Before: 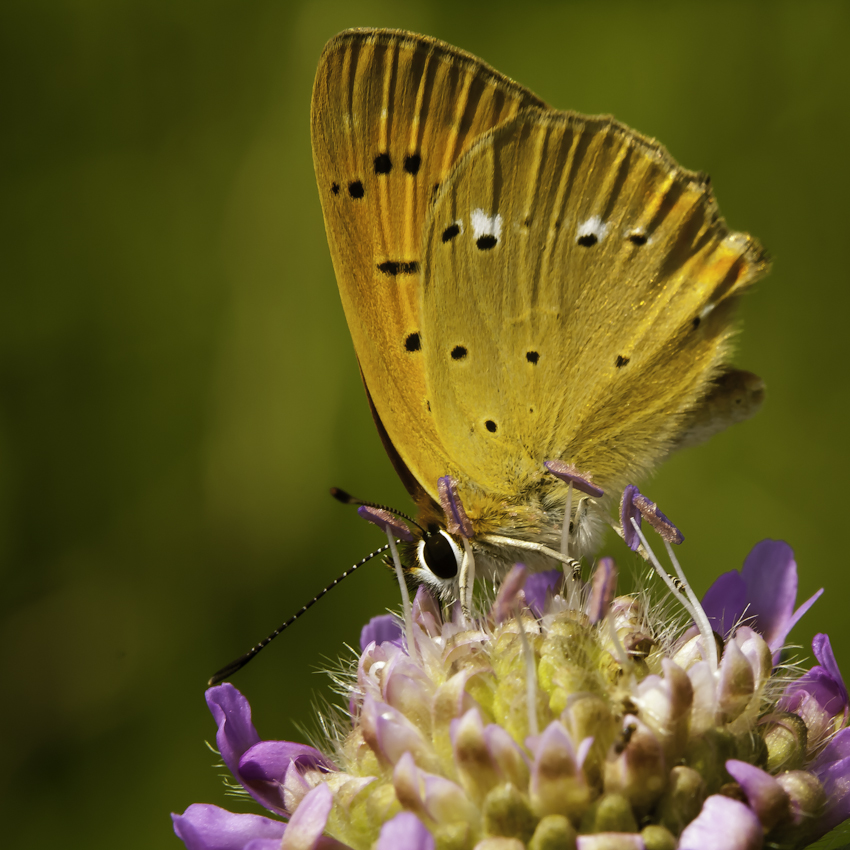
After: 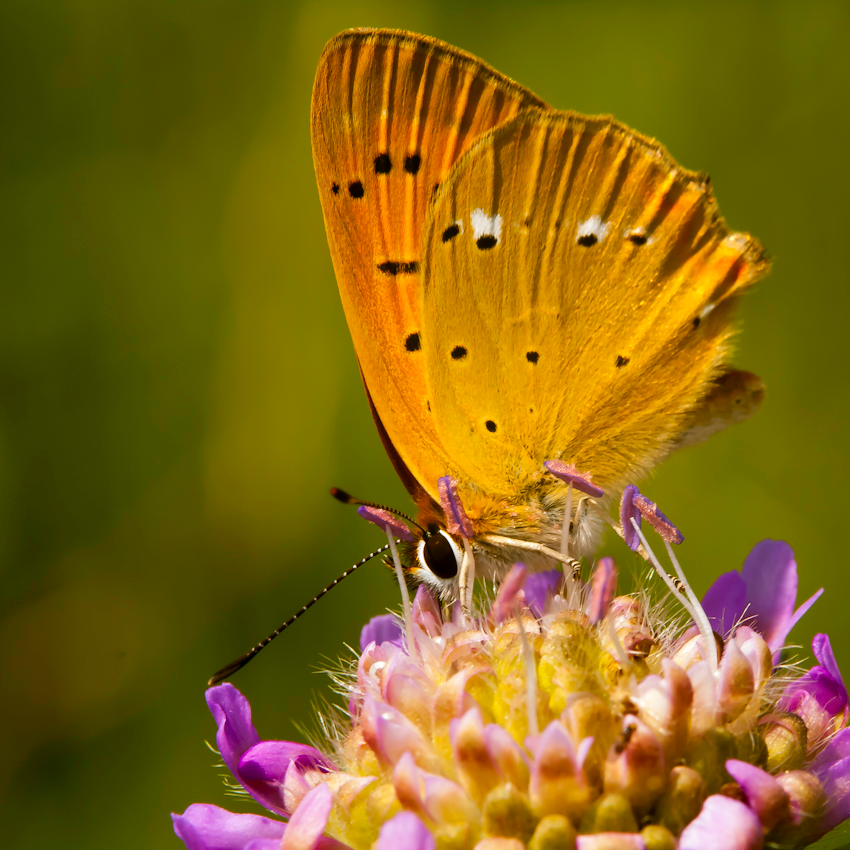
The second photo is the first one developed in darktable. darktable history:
contrast brightness saturation: saturation 0.178
